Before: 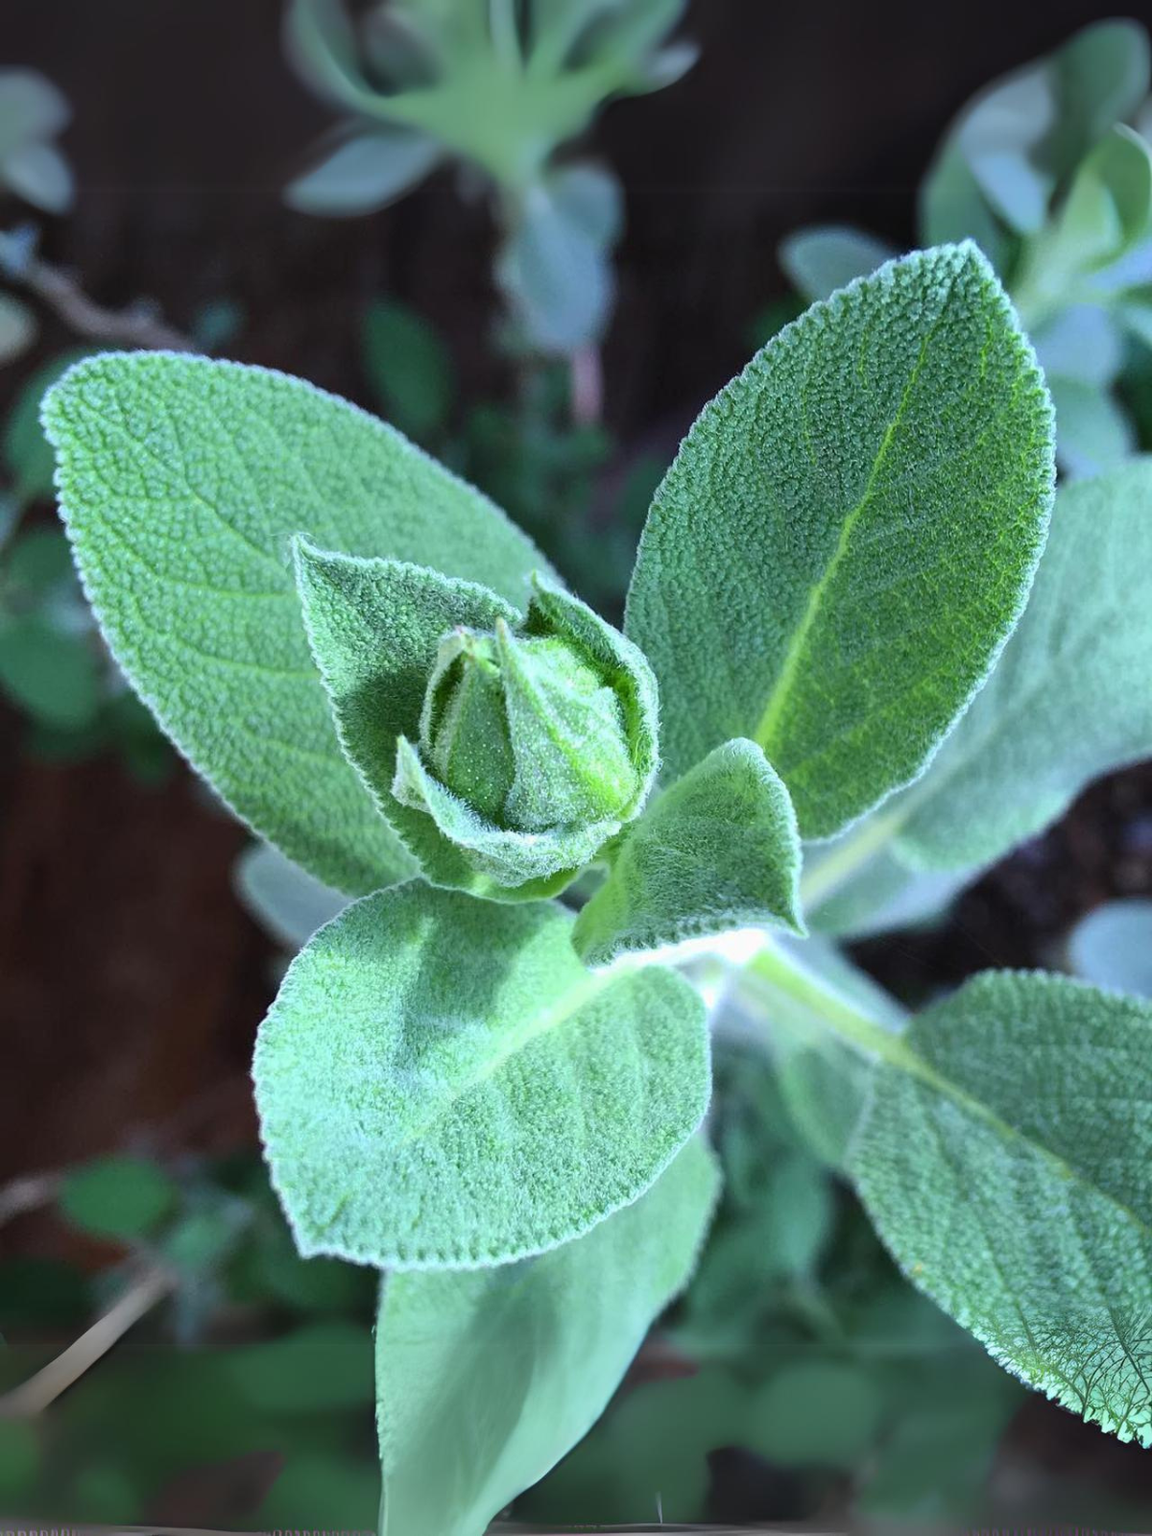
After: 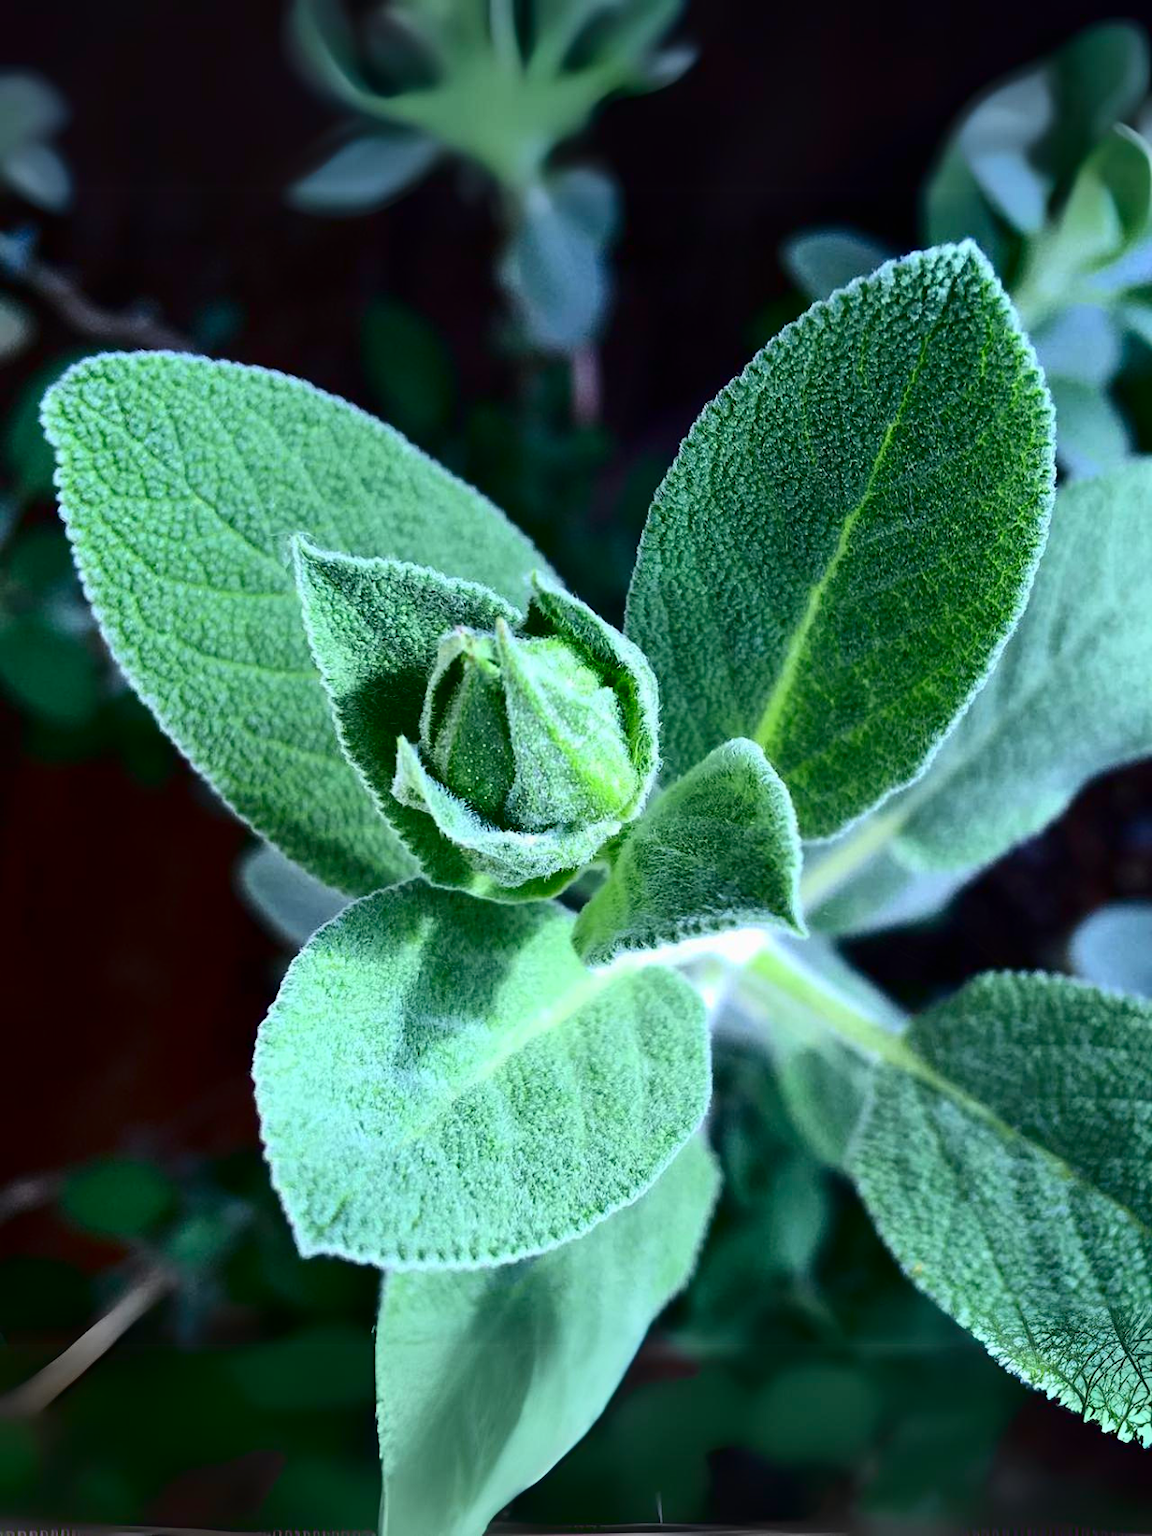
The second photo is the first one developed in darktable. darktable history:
contrast brightness saturation: contrast 0.238, brightness -0.227, saturation 0.14
